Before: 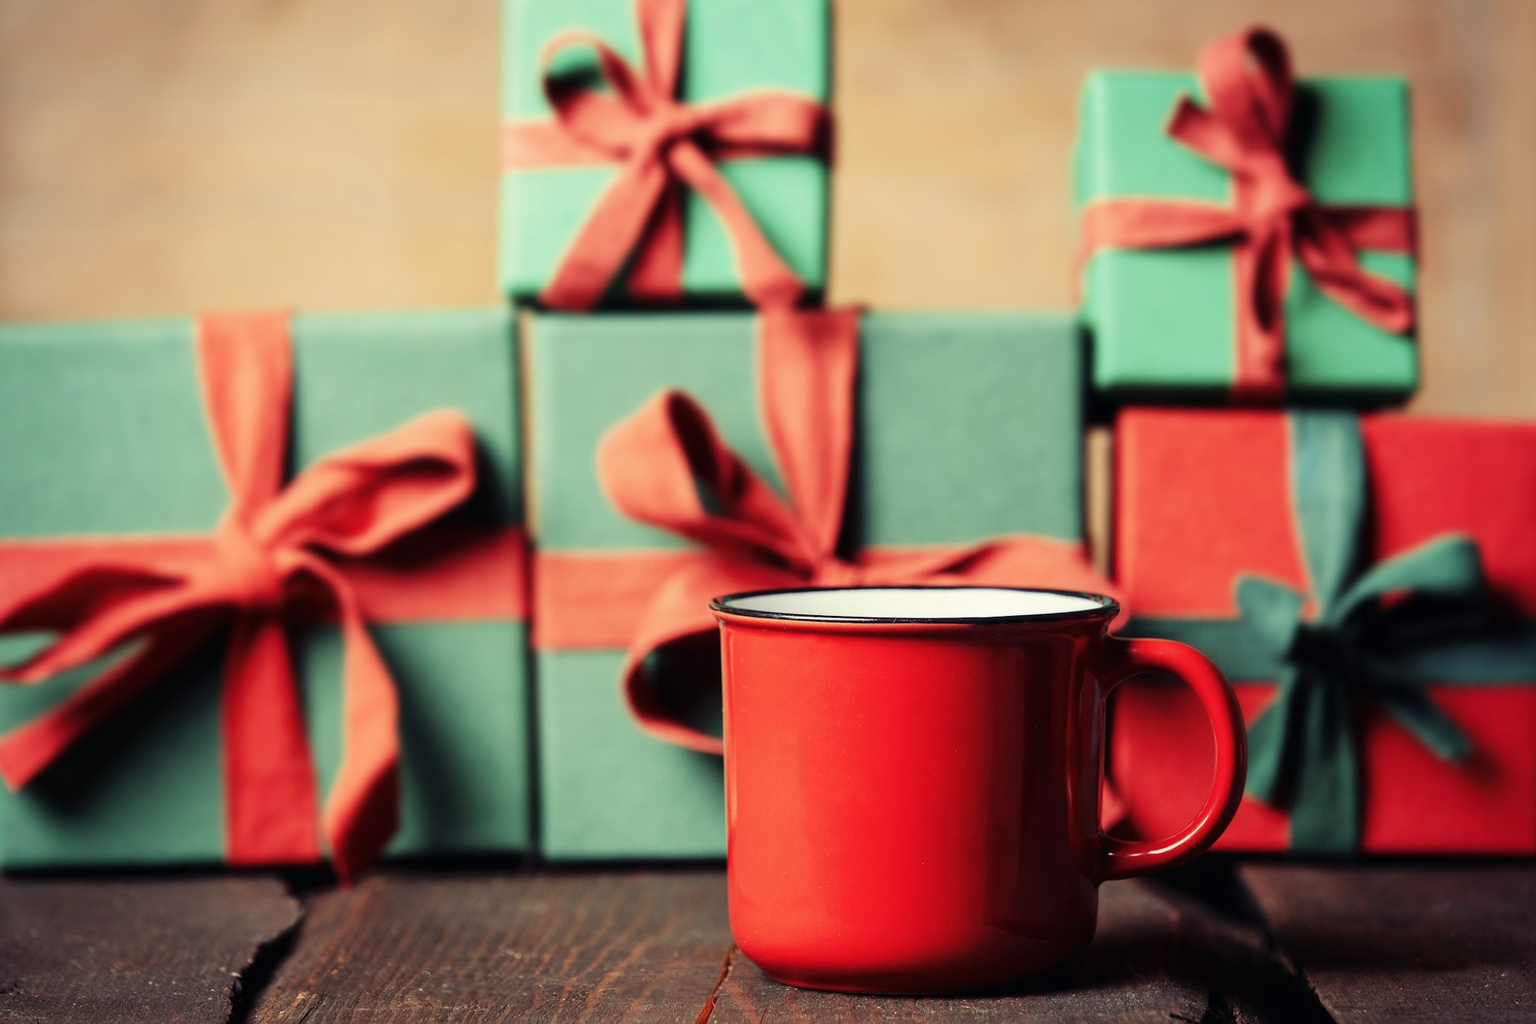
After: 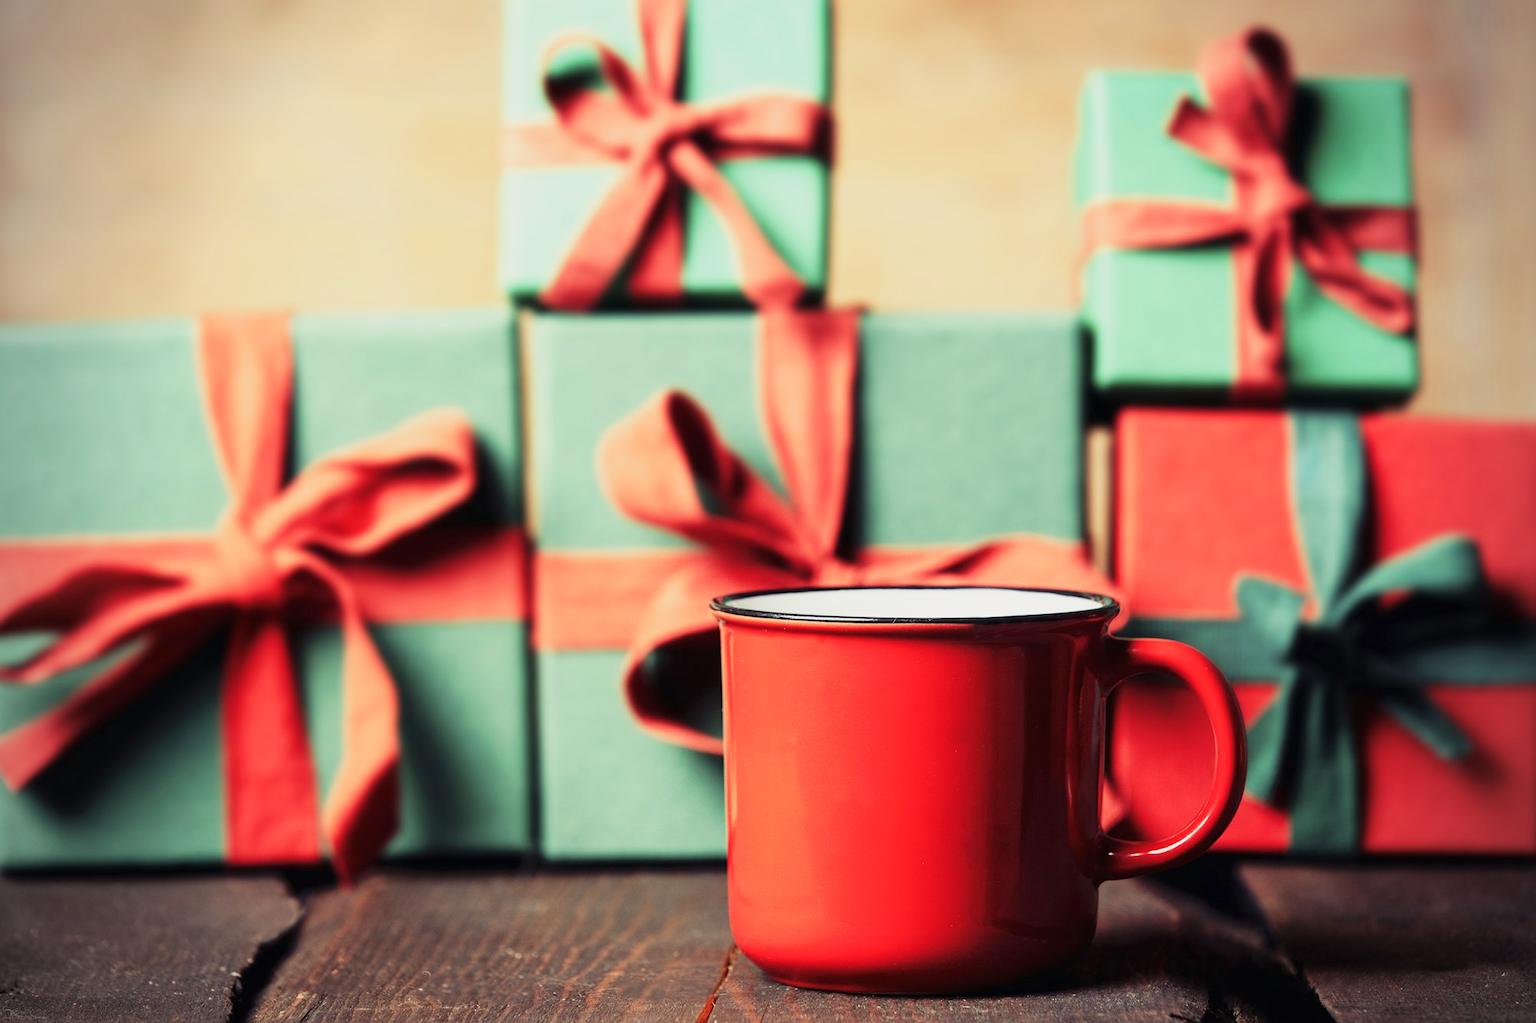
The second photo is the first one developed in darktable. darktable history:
vignetting: fall-off radius 60.83%
base curve: curves: ch0 [(0, 0) (0.088, 0.125) (0.176, 0.251) (0.354, 0.501) (0.613, 0.749) (1, 0.877)], preserve colors none
